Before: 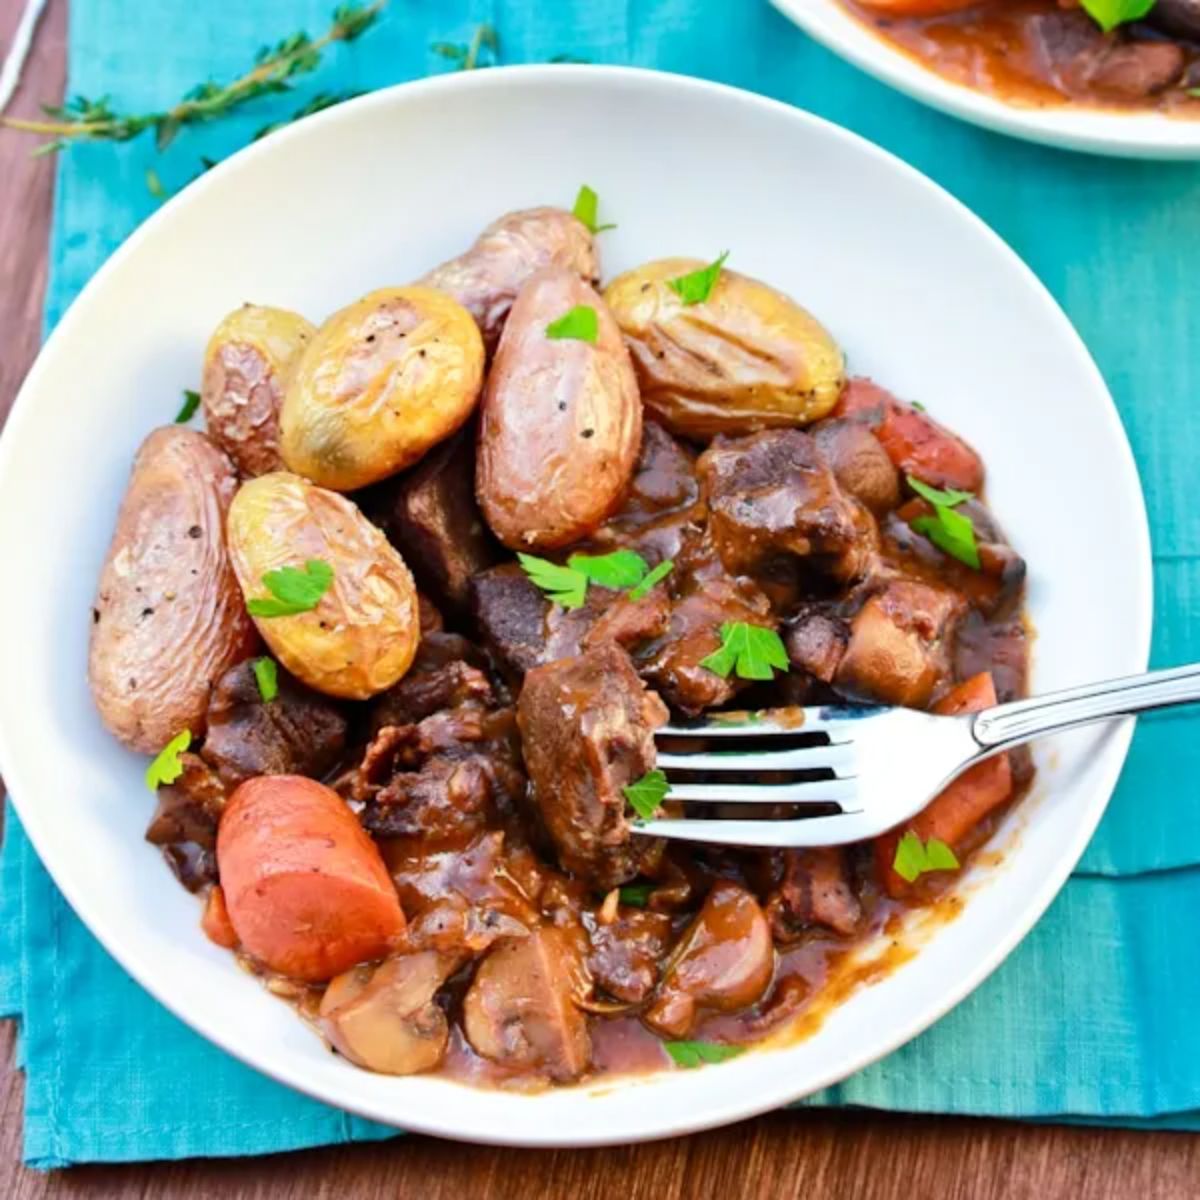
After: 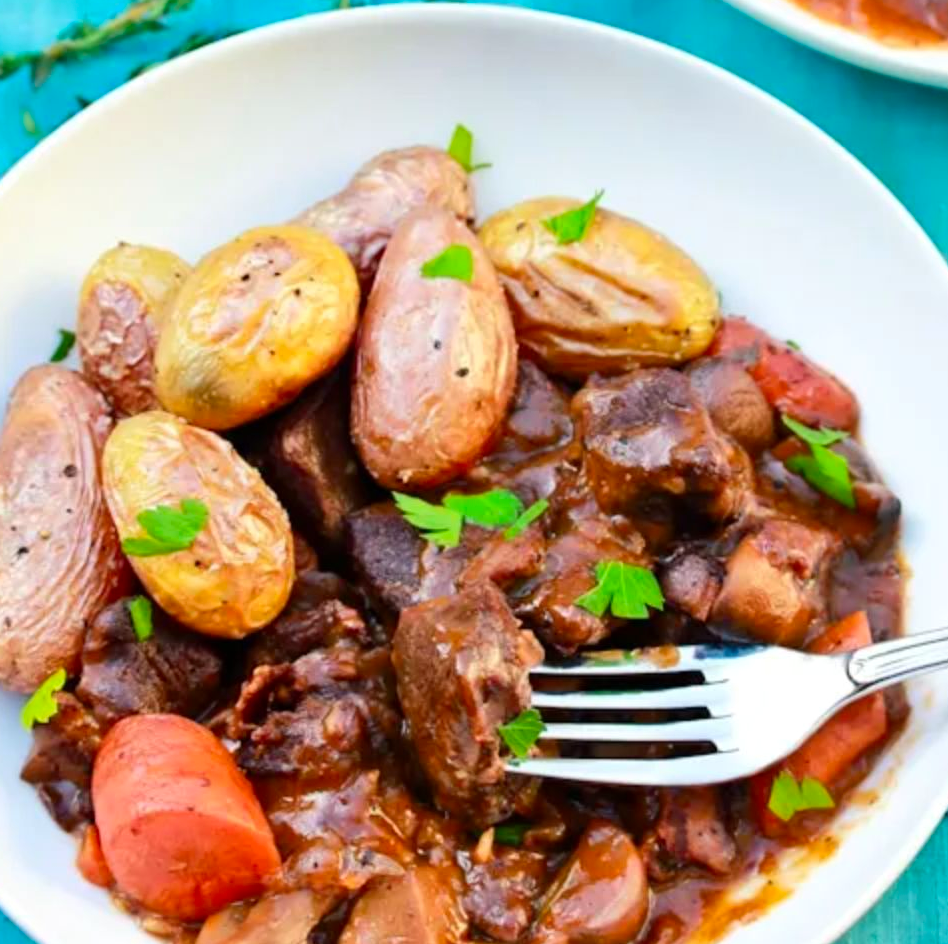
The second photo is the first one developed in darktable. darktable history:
contrast brightness saturation: contrast 0.045, saturation 0.153
tone equalizer: edges refinement/feathering 500, mask exposure compensation -1.57 EV, preserve details no
crop and rotate: left 10.445%, top 5.095%, right 10.482%, bottom 16.157%
